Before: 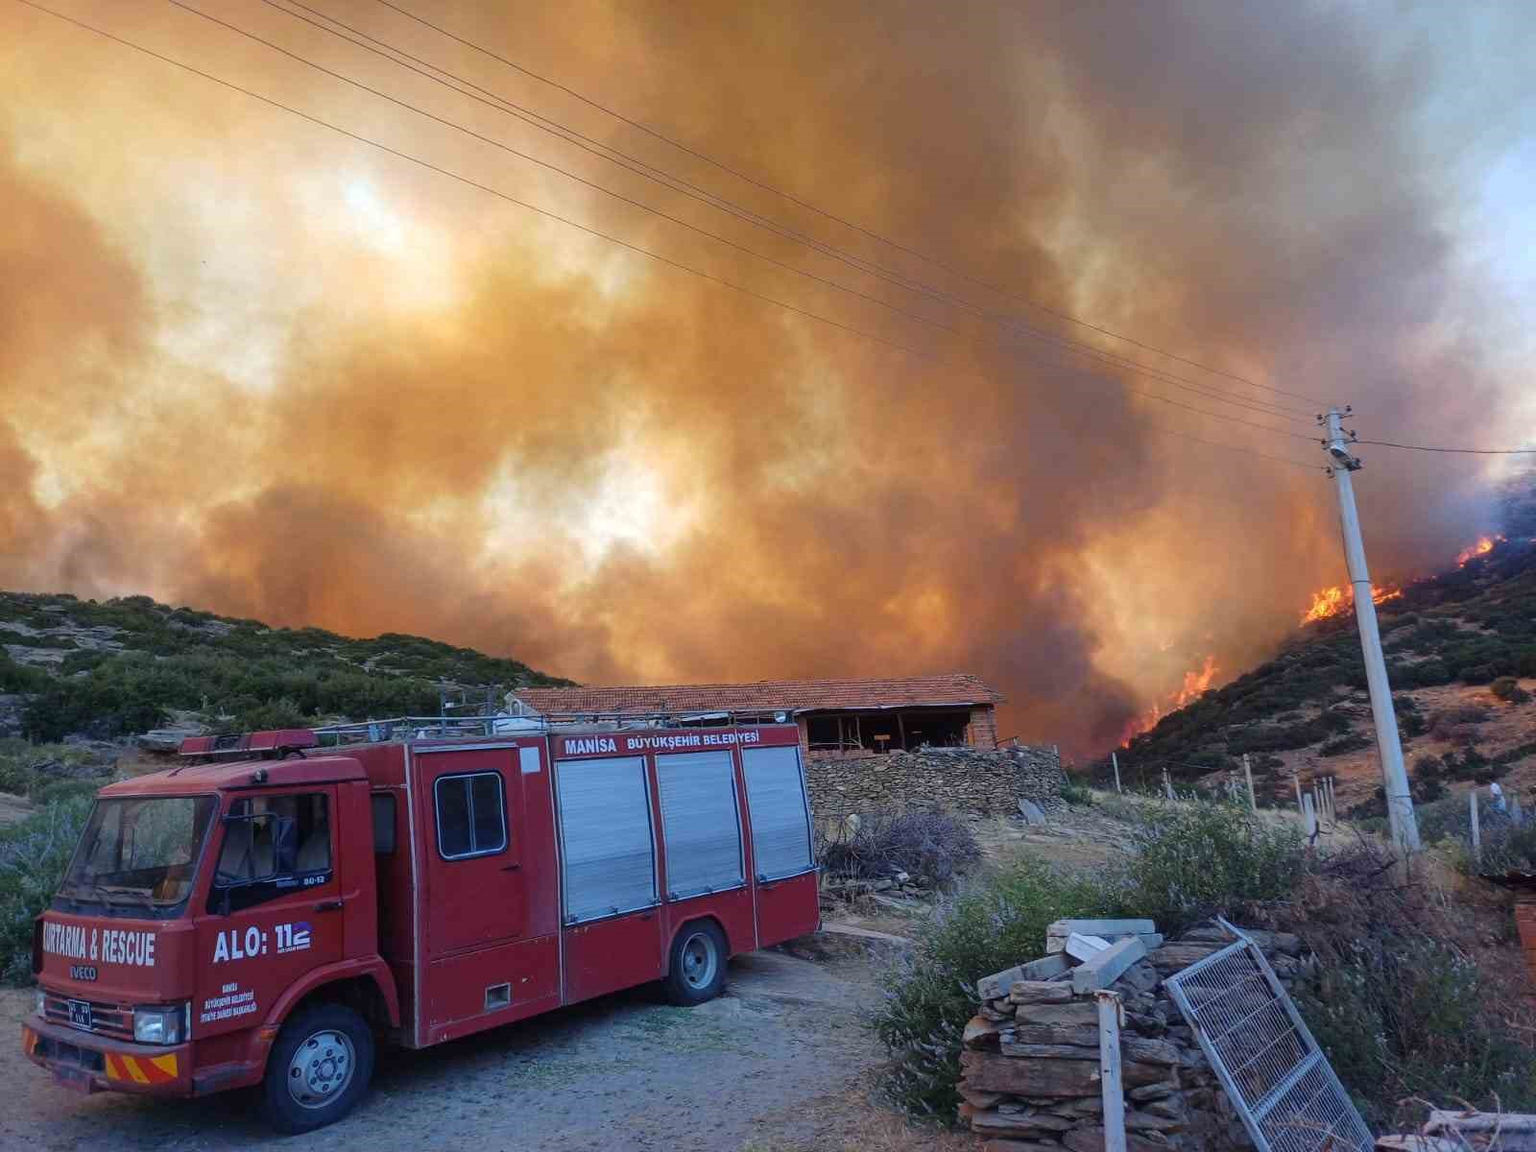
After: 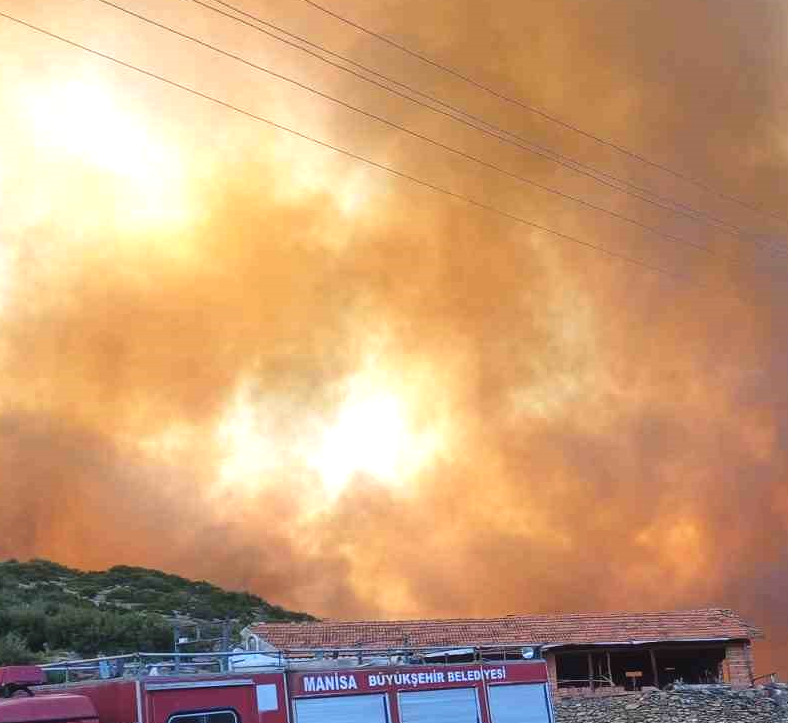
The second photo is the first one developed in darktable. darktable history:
exposure: black level correction -0.002, exposure 0.535 EV, compensate exposure bias true, compensate highlight preservation false
crop: left 17.815%, top 7.88%, right 32.893%, bottom 31.814%
